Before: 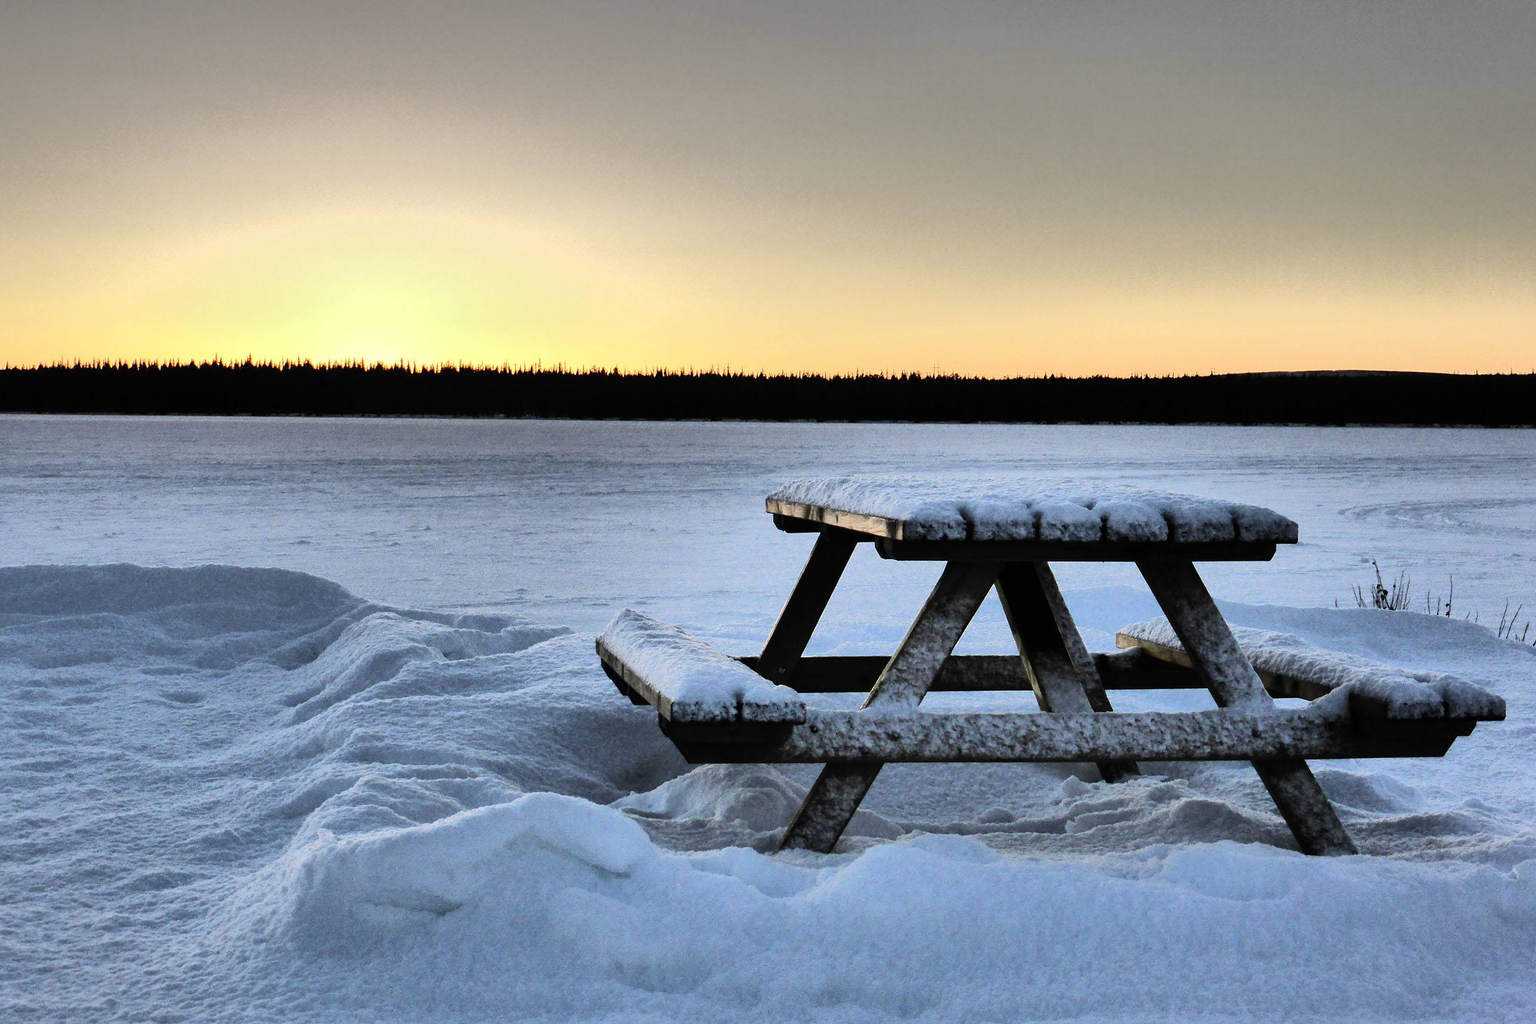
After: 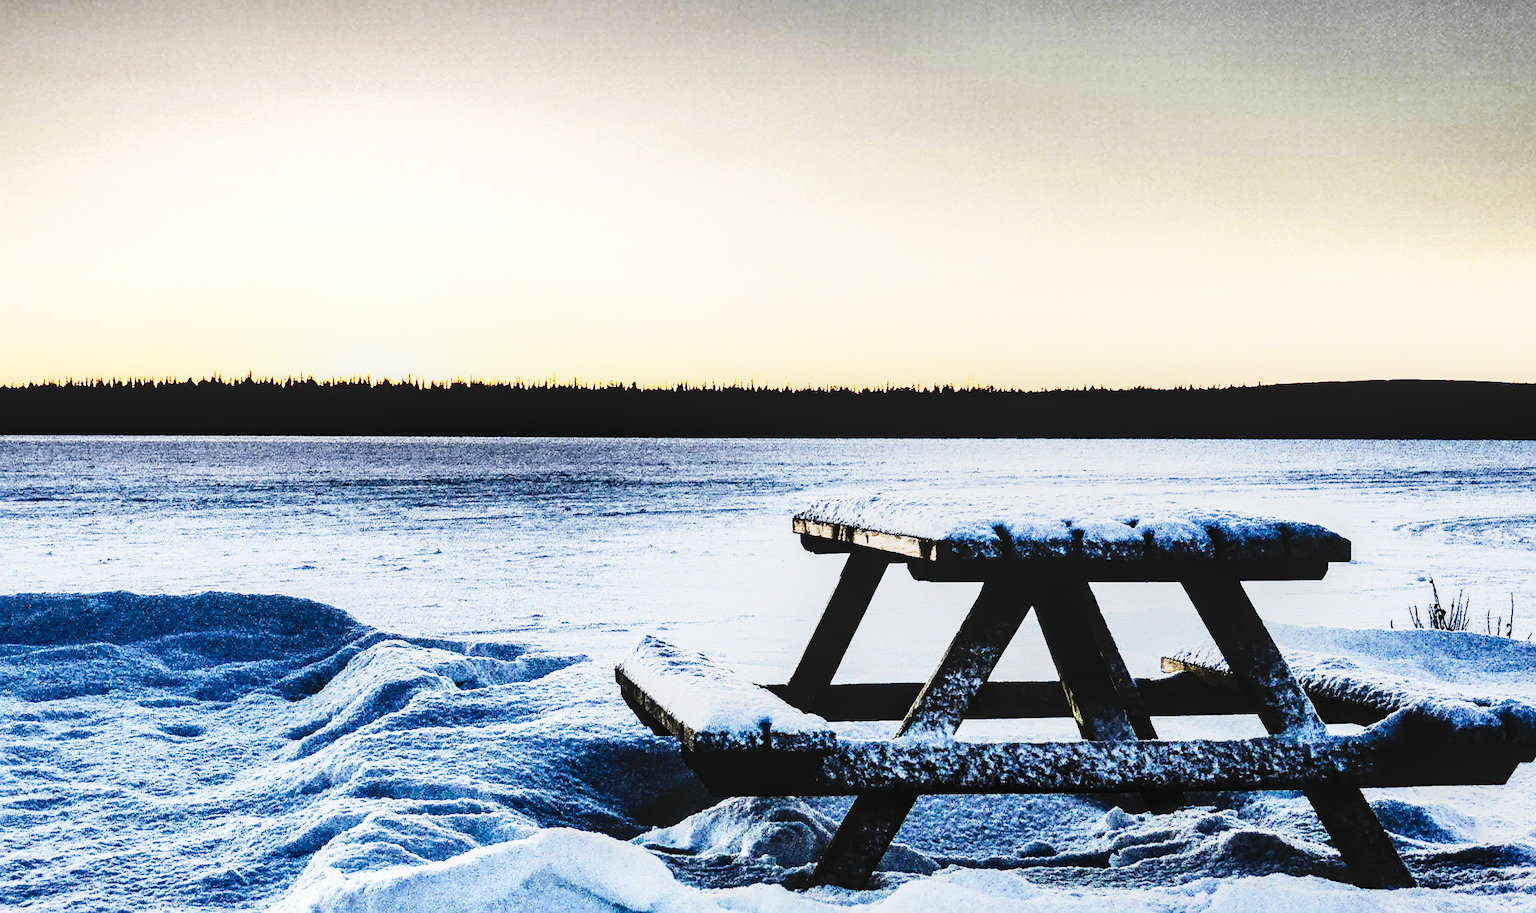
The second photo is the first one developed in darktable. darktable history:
crop and rotate: angle 0.382°, left 0.209%, right 3.518%, bottom 14.104%
local contrast: on, module defaults
tone curve: curves: ch0 [(0, 0) (0.003, 0.005) (0.011, 0.008) (0.025, 0.01) (0.044, 0.014) (0.069, 0.017) (0.1, 0.022) (0.136, 0.028) (0.177, 0.037) (0.224, 0.049) (0.277, 0.091) (0.335, 0.168) (0.399, 0.292) (0.468, 0.463) (0.543, 0.637) (0.623, 0.792) (0.709, 0.903) (0.801, 0.963) (0.898, 0.985) (1, 1)], preserve colors none
tone equalizer: -8 EV 0.051 EV
exposure: compensate highlight preservation false
sharpen: on, module defaults
contrast brightness saturation: contrast 0.273
